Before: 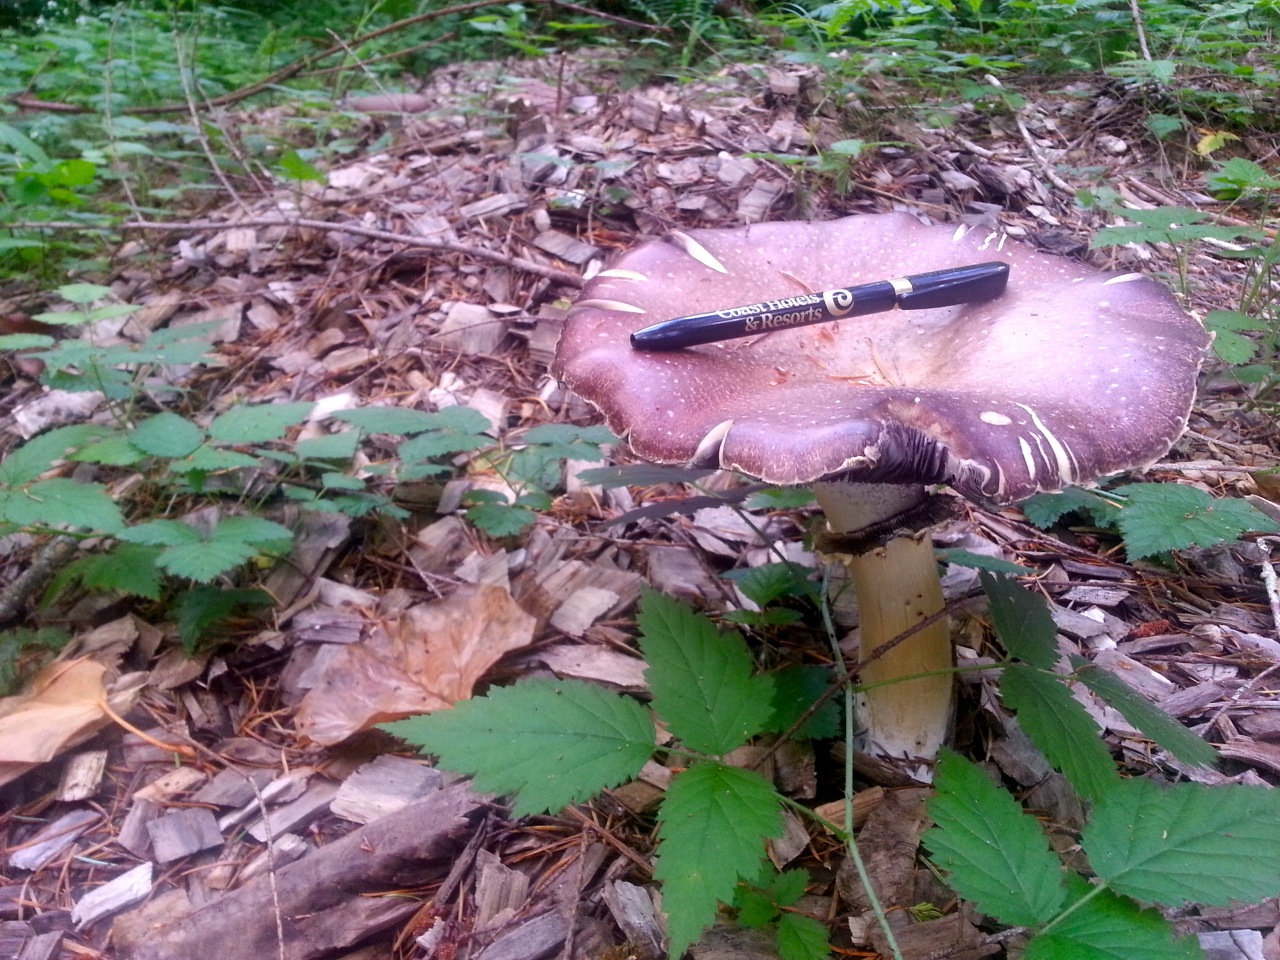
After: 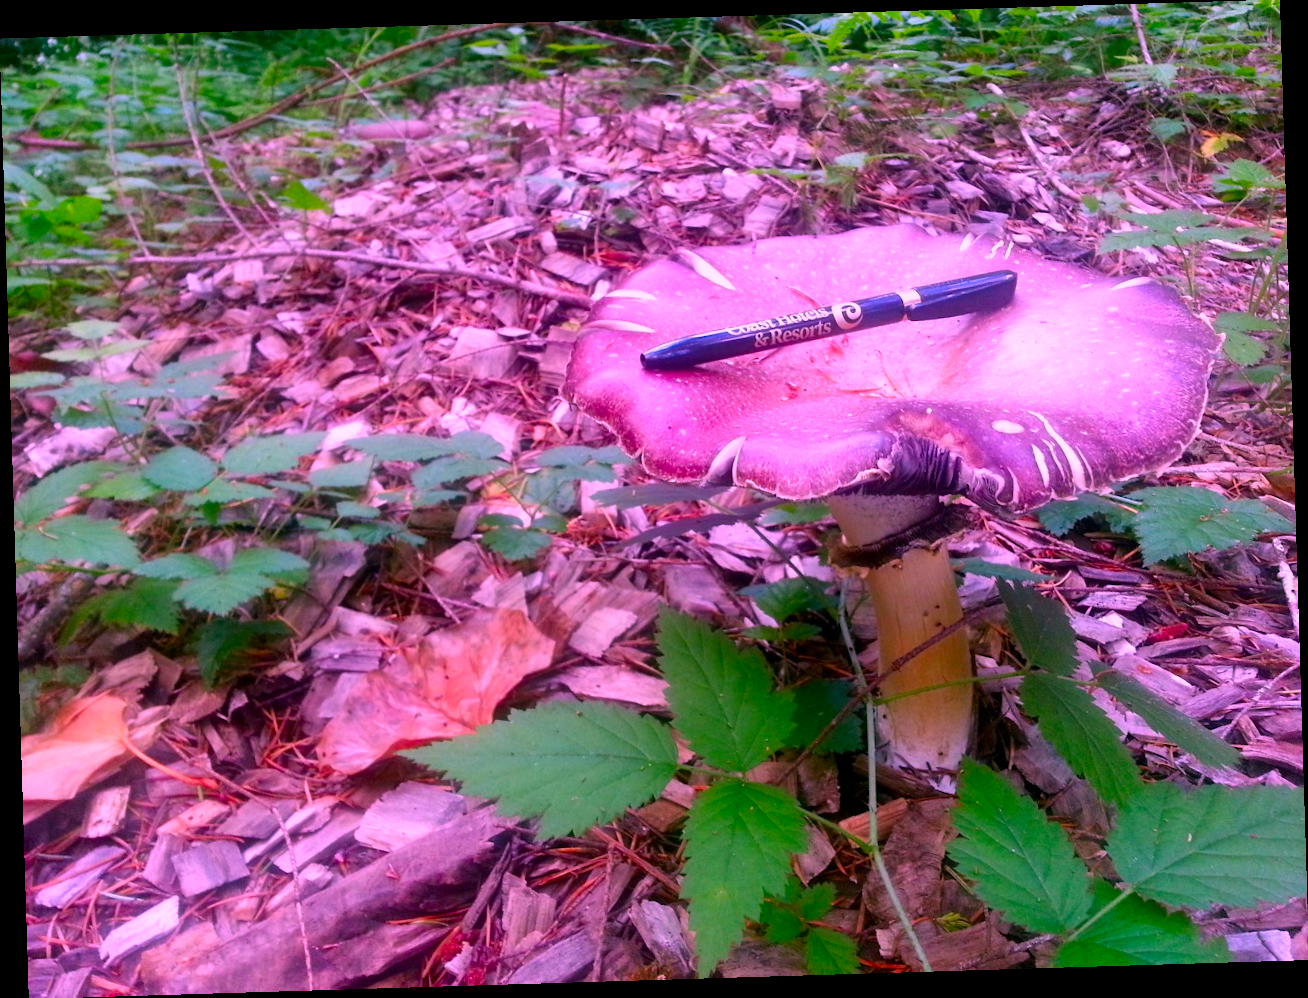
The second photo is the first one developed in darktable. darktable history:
rotate and perspective: rotation -1.75°, automatic cropping off
color correction: highlights a* 19.5, highlights b* -11.53, saturation 1.69
